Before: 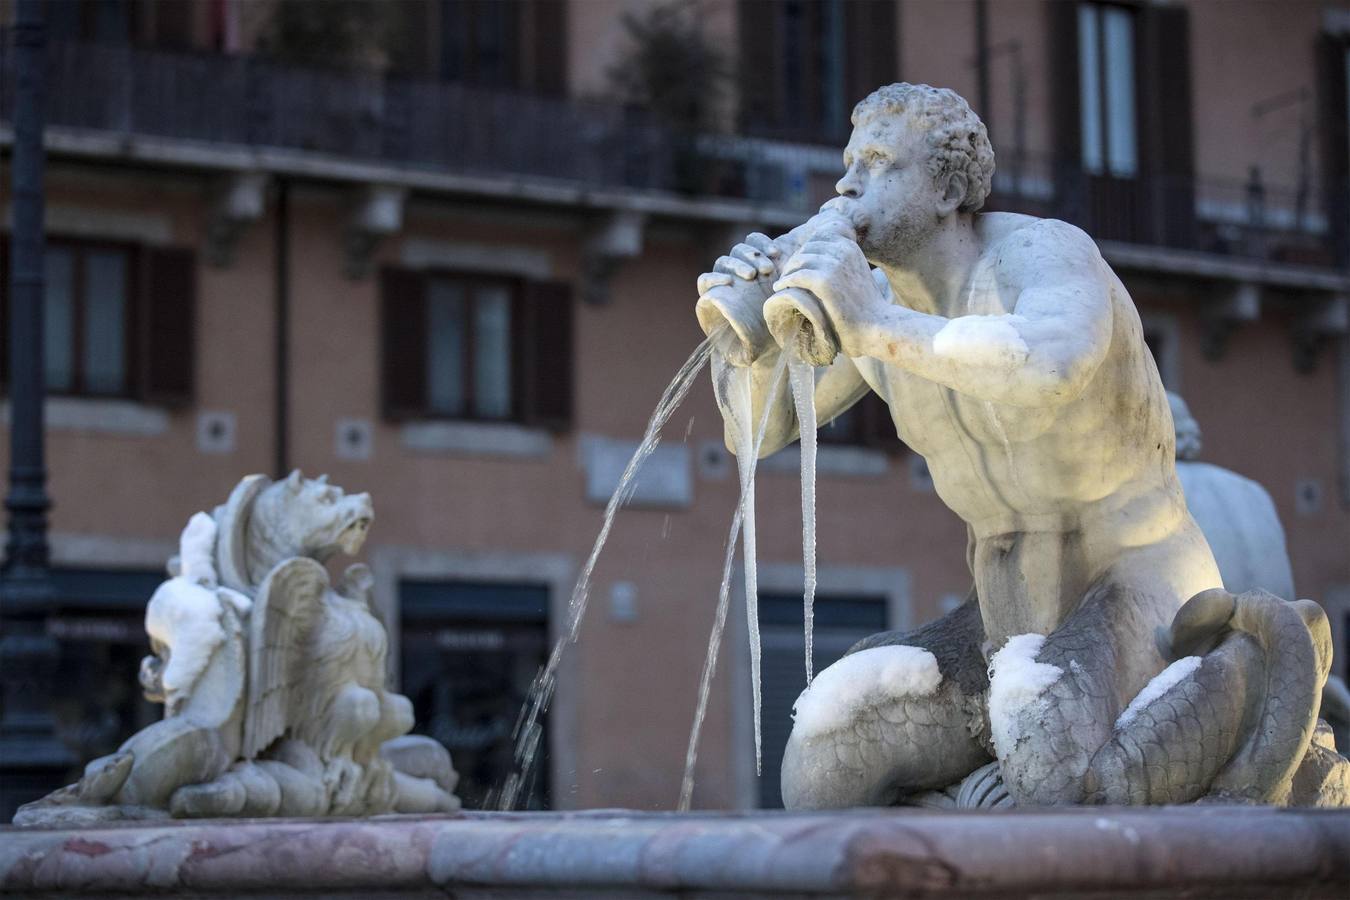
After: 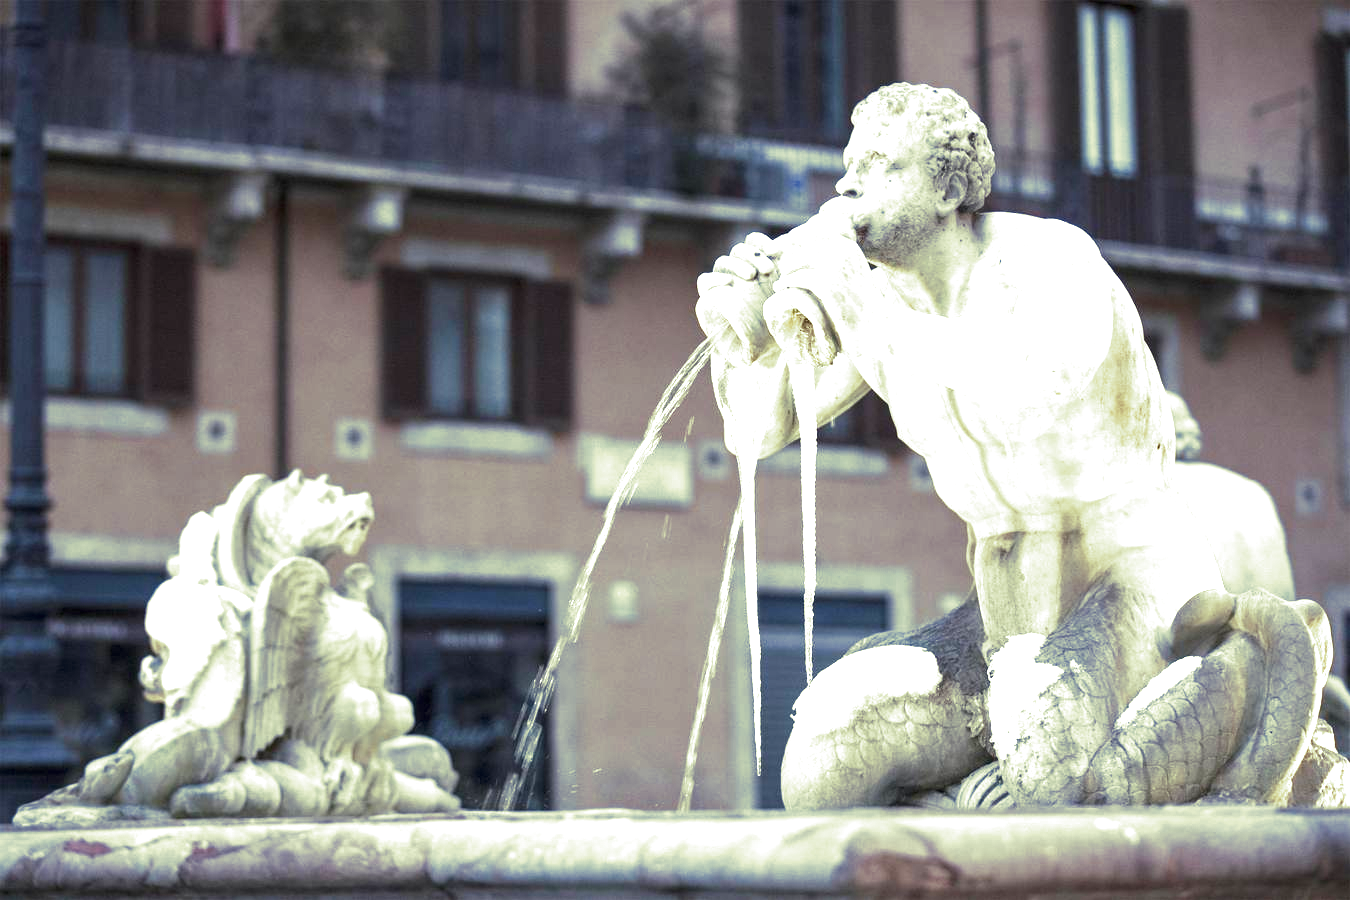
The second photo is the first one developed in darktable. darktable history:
split-toning: shadows › hue 290.82°, shadows › saturation 0.34, highlights › saturation 0.38, balance 0, compress 50%
exposure: black level correction 0, exposure 1.45 EV, compensate exposure bias true, compensate highlight preservation false
